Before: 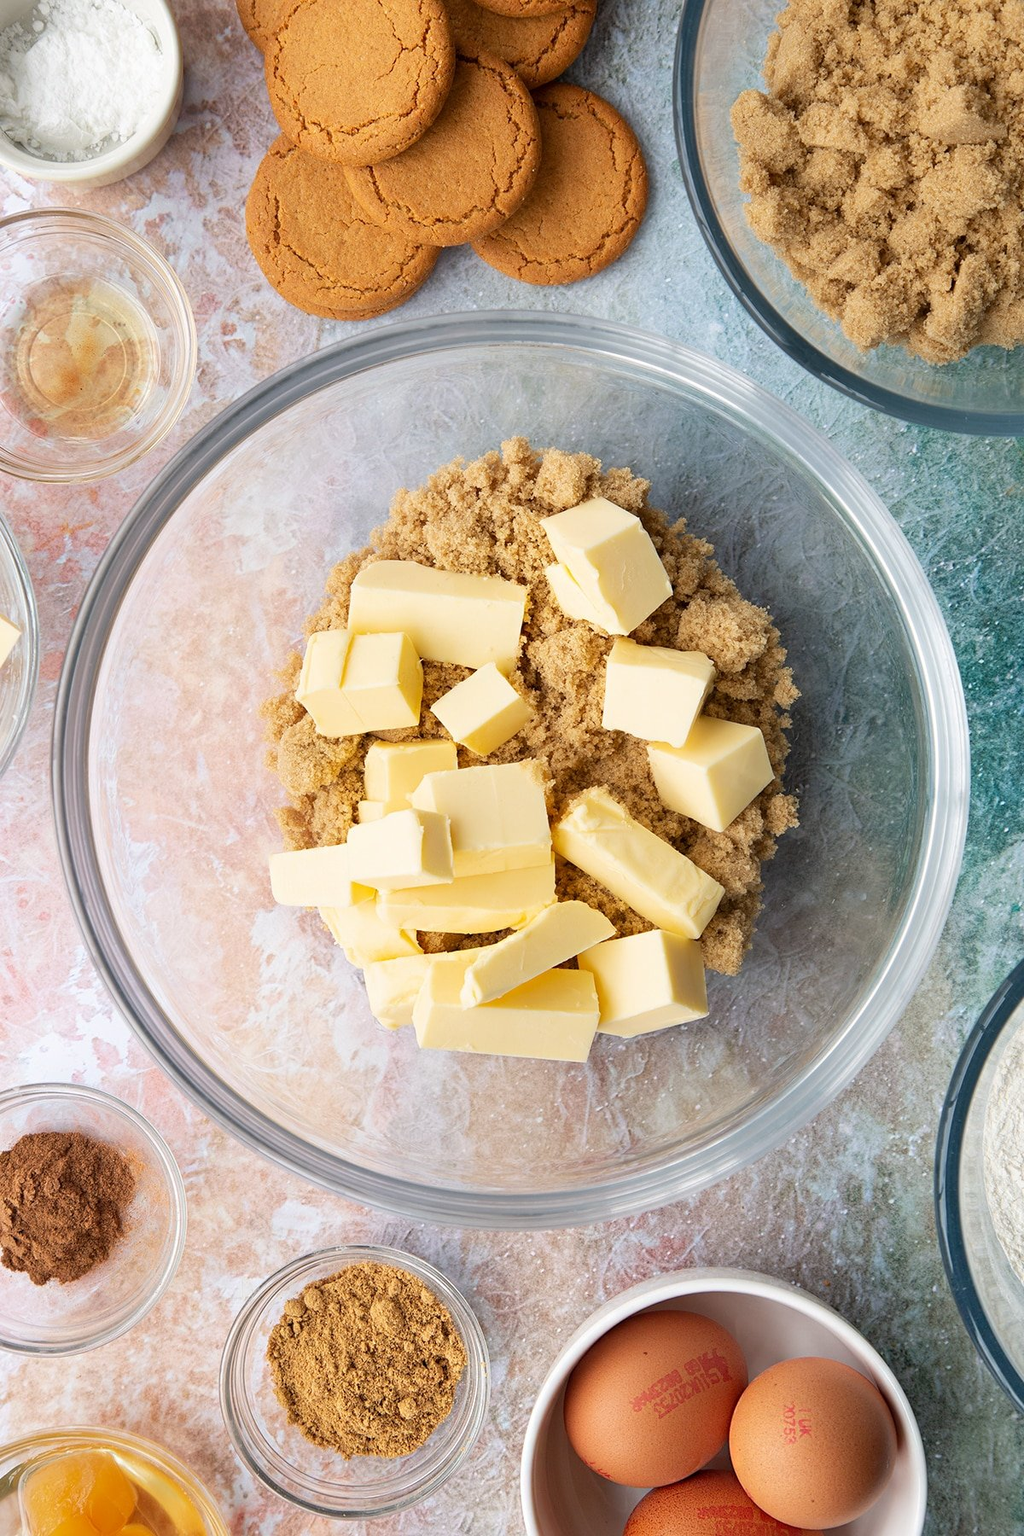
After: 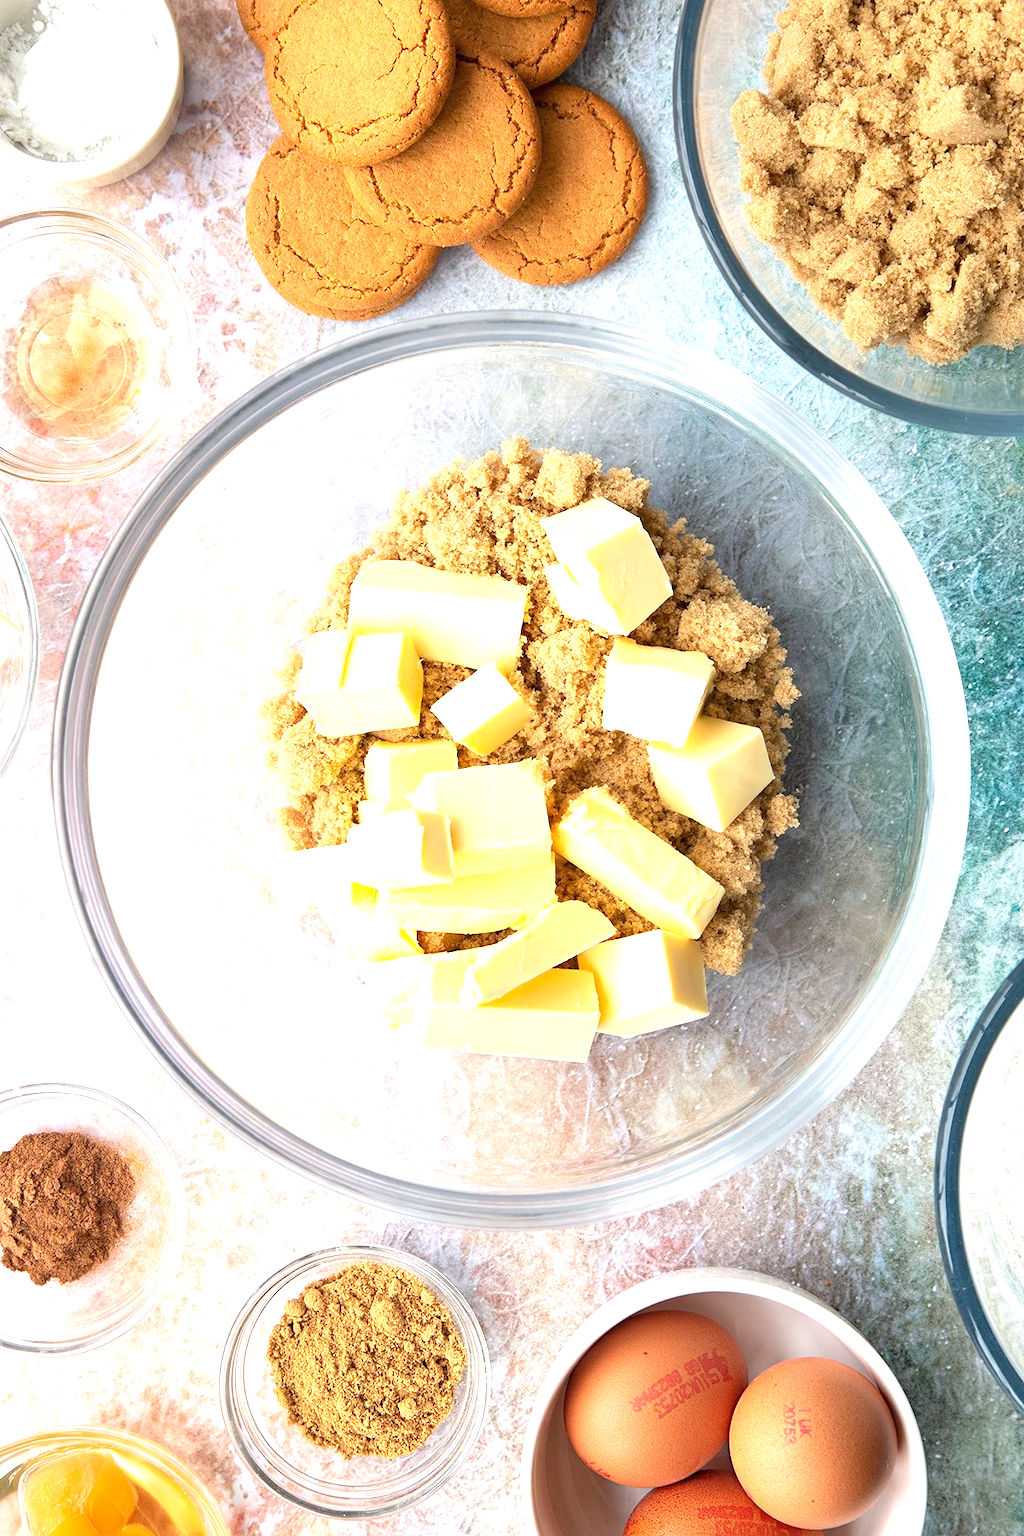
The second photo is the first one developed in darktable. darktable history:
exposure: black level correction 0, exposure 0.937 EV, compensate highlight preservation false
